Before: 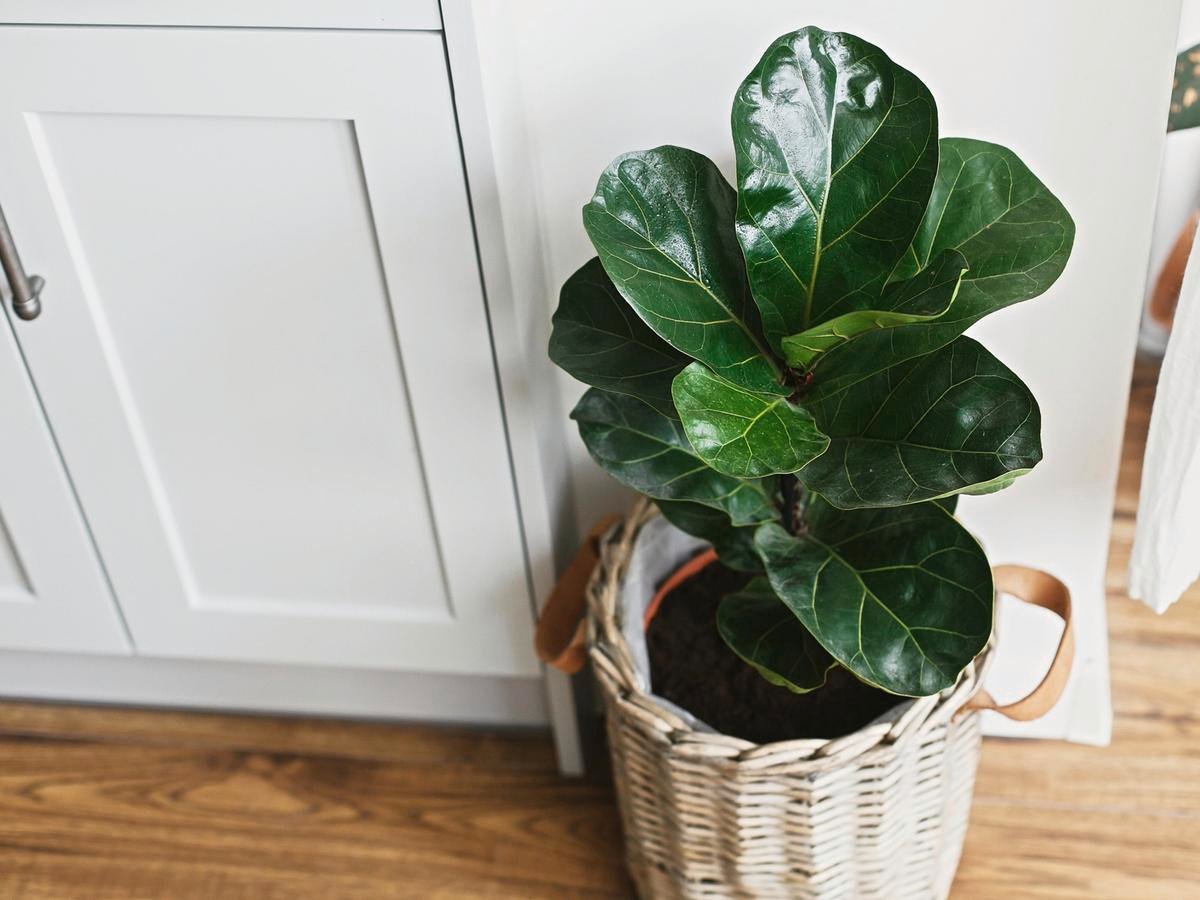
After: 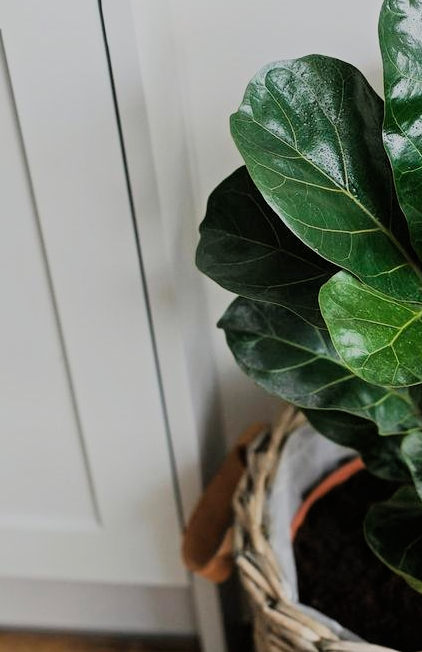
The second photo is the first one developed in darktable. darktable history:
crop and rotate: left 29.476%, top 10.214%, right 35.32%, bottom 17.333%
filmic rgb: black relative exposure -7.15 EV, white relative exposure 5.36 EV, hardness 3.02, color science v6 (2022)
